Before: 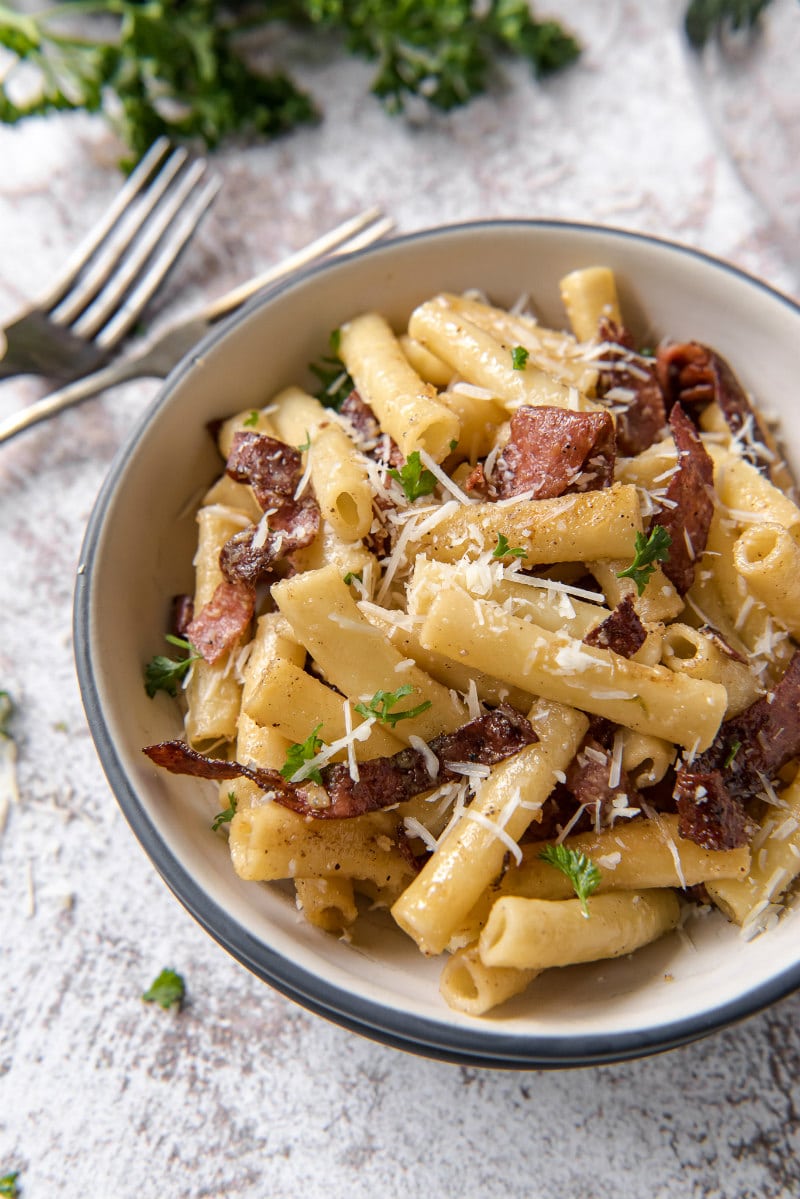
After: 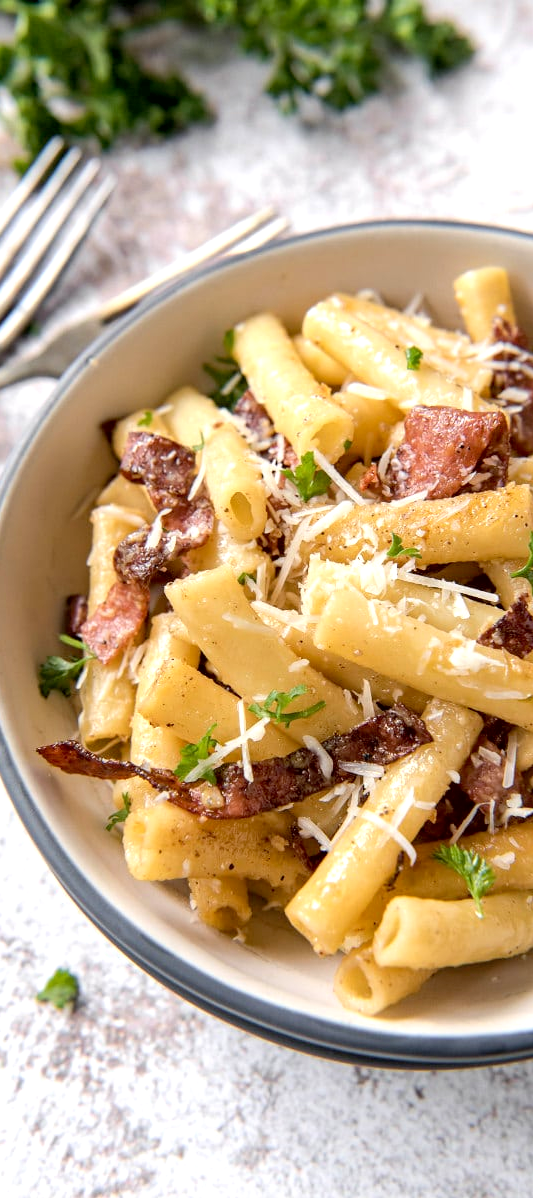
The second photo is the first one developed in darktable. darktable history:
crop and rotate: left 13.394%, right 19.902%
exposure: black level correction 0.004, exposure 0.421 EV, compensate highlight preservation false
contrast brightness saturation: contrast 0.046, brightness 0.063, saturation 0.014
